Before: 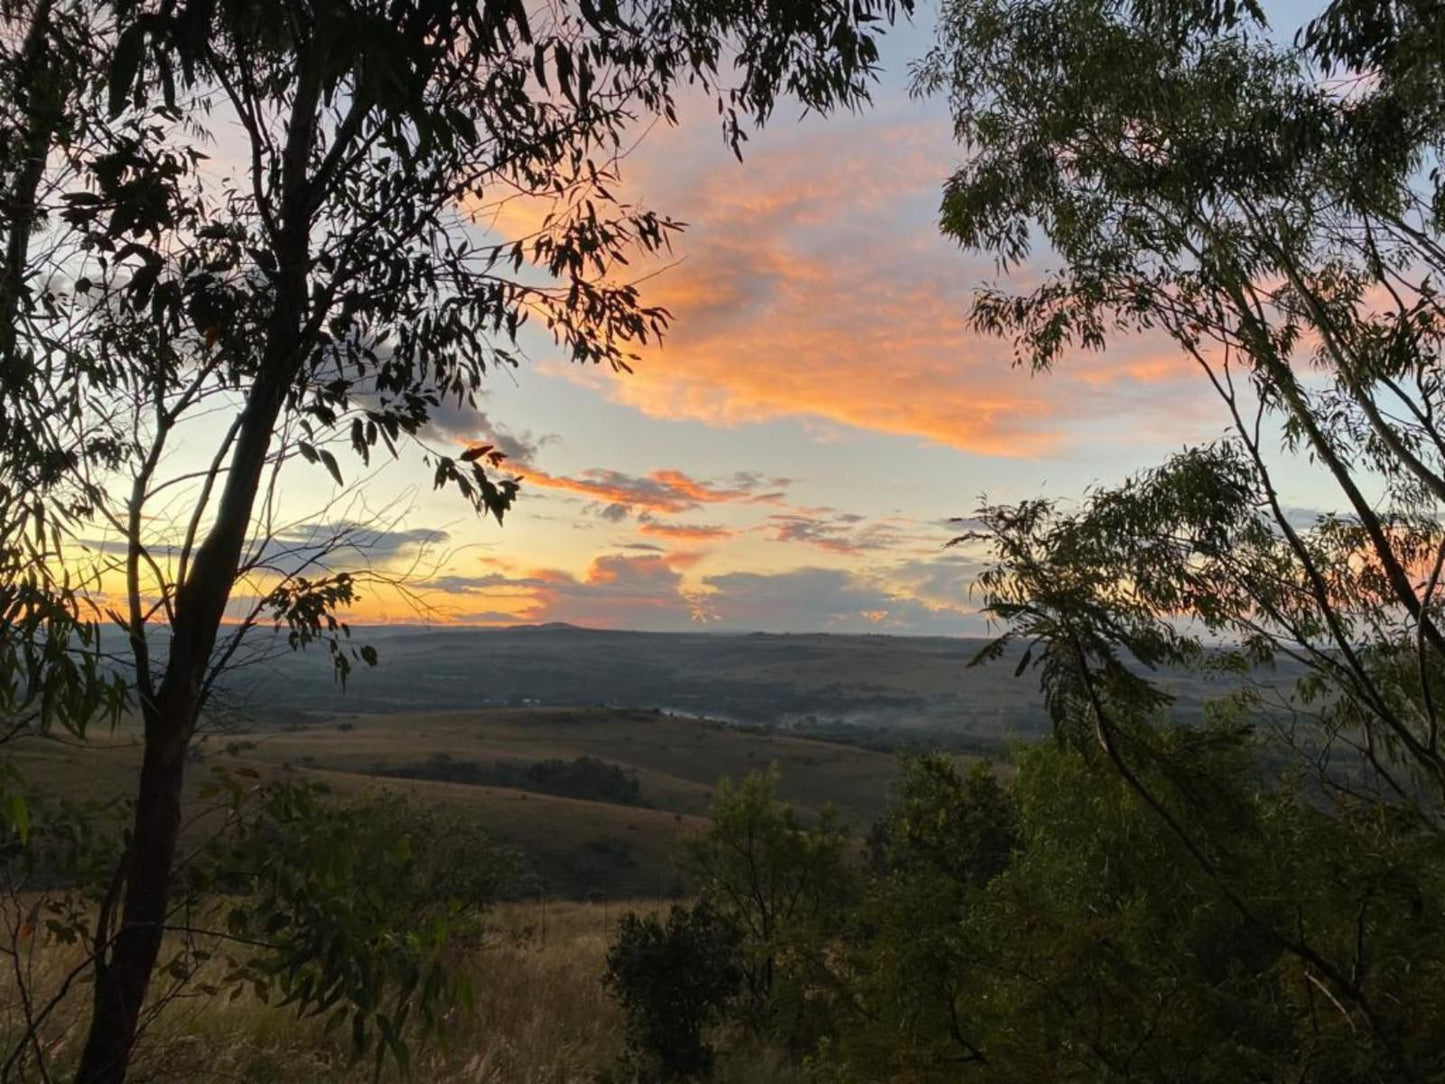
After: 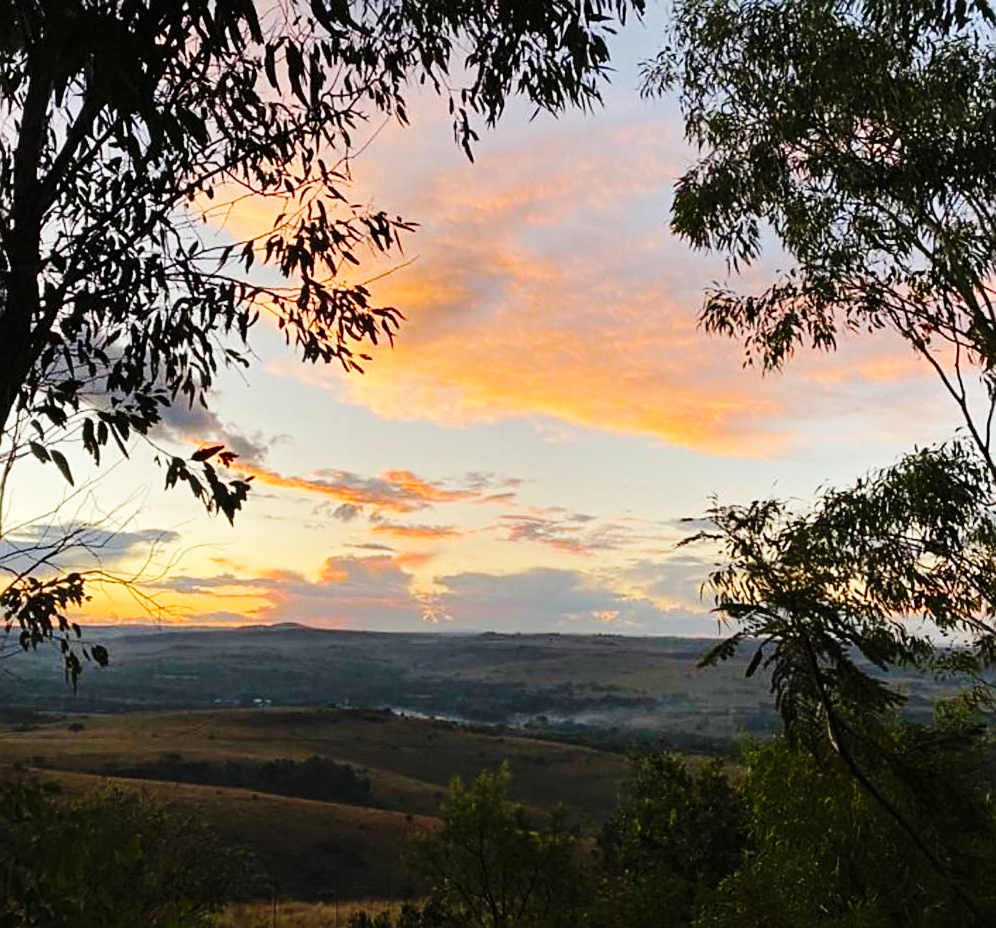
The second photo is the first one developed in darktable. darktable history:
exposure: compensate highlight preservation false
crop: left 18.684%, right 12.327%, bottom 14.343%
sharpen: on, module defaults
contrast brightness saturation: saturation 0.098
base curve: curves: ch0 [(0, 0) (0.036, 0.025) (0.121, 0.166) (0.206, 0.329) (0.605, 0.79) (1, 1)], preserve colors none
